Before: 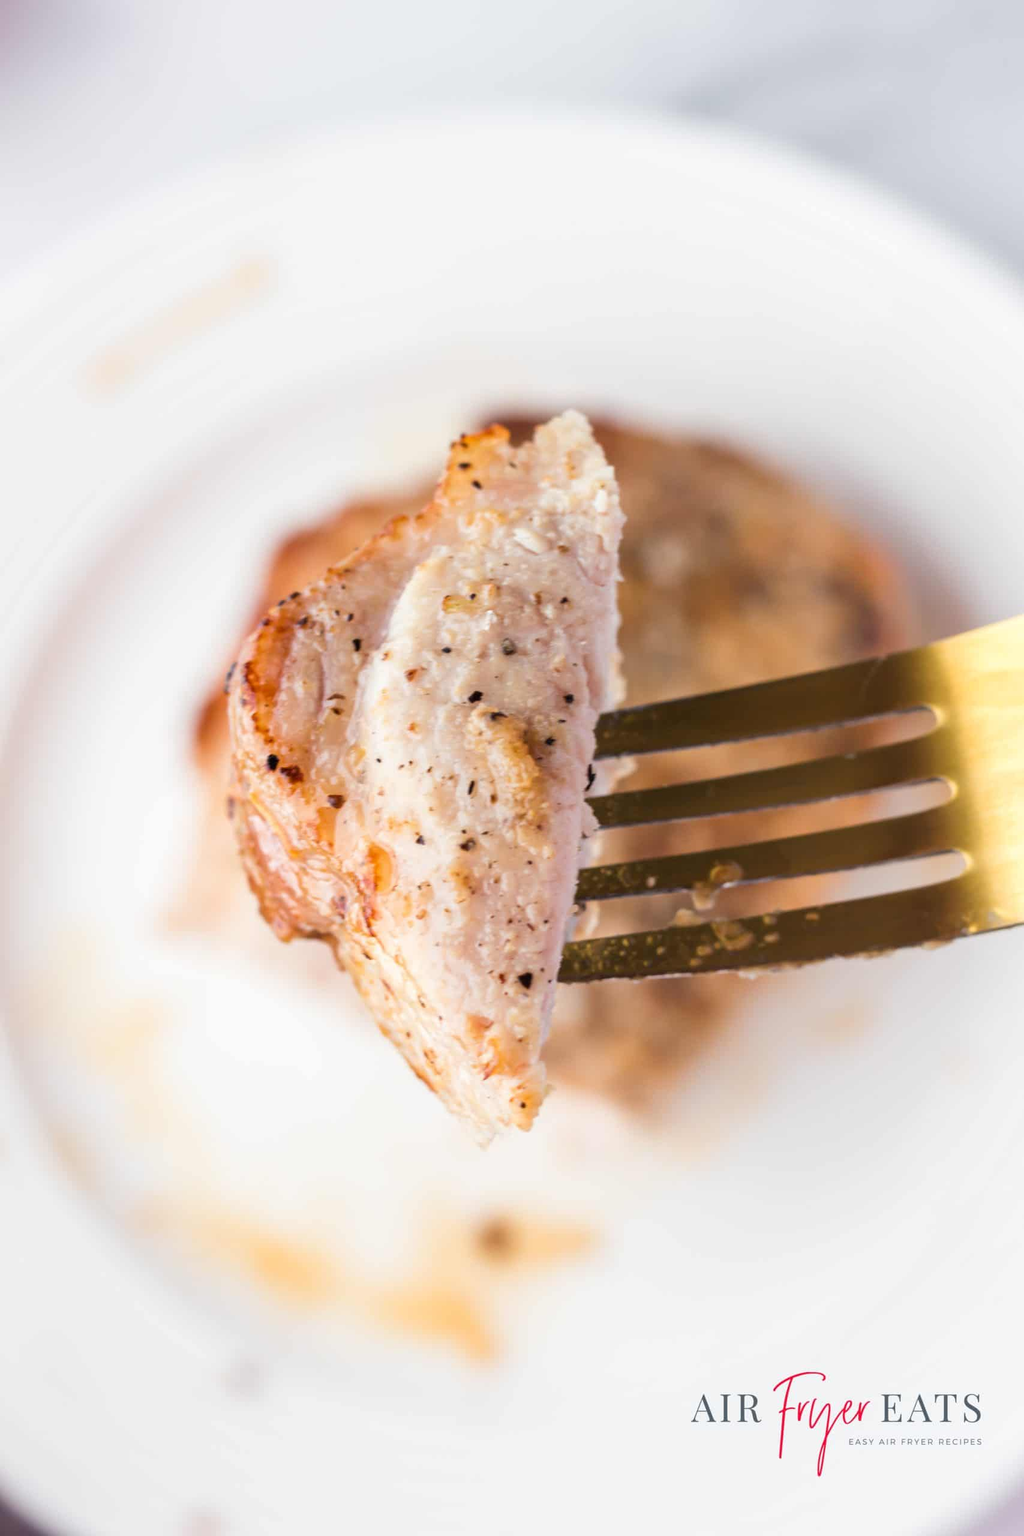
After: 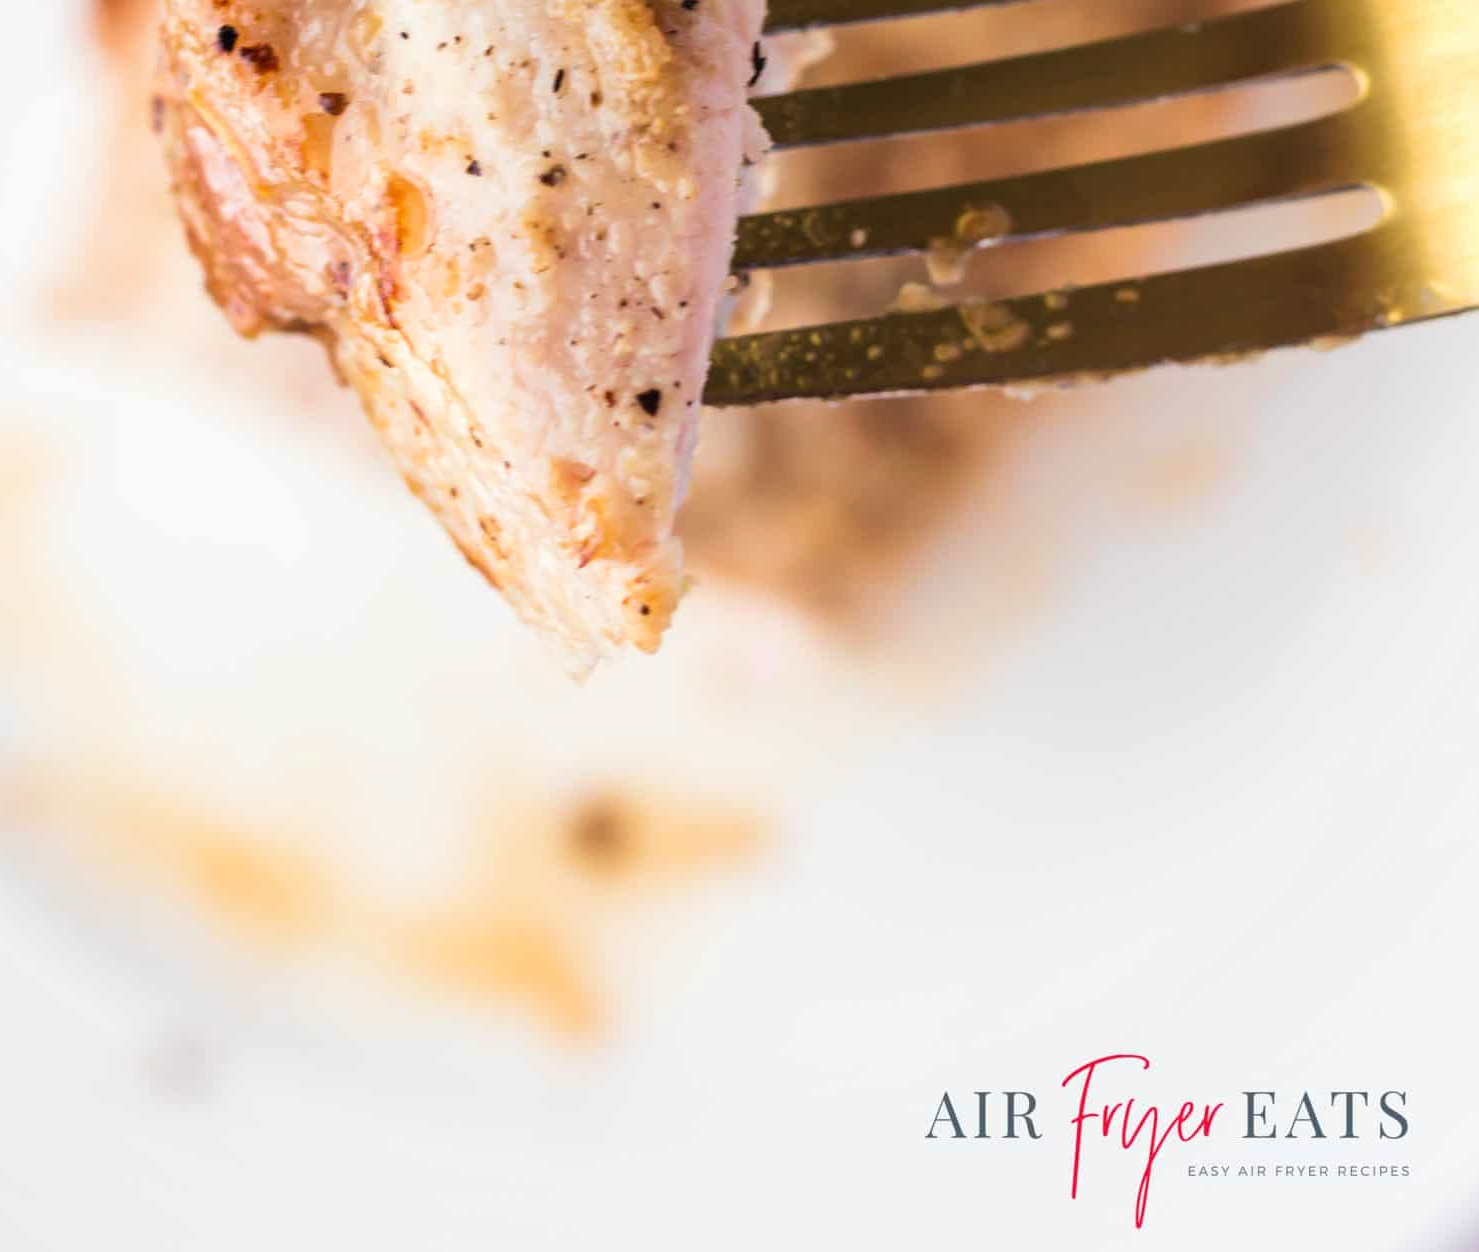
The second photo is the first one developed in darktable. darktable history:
crop and rotate: left 13.306%, top 48.129%, bottom 2.928%
velvia: on, module defaults
